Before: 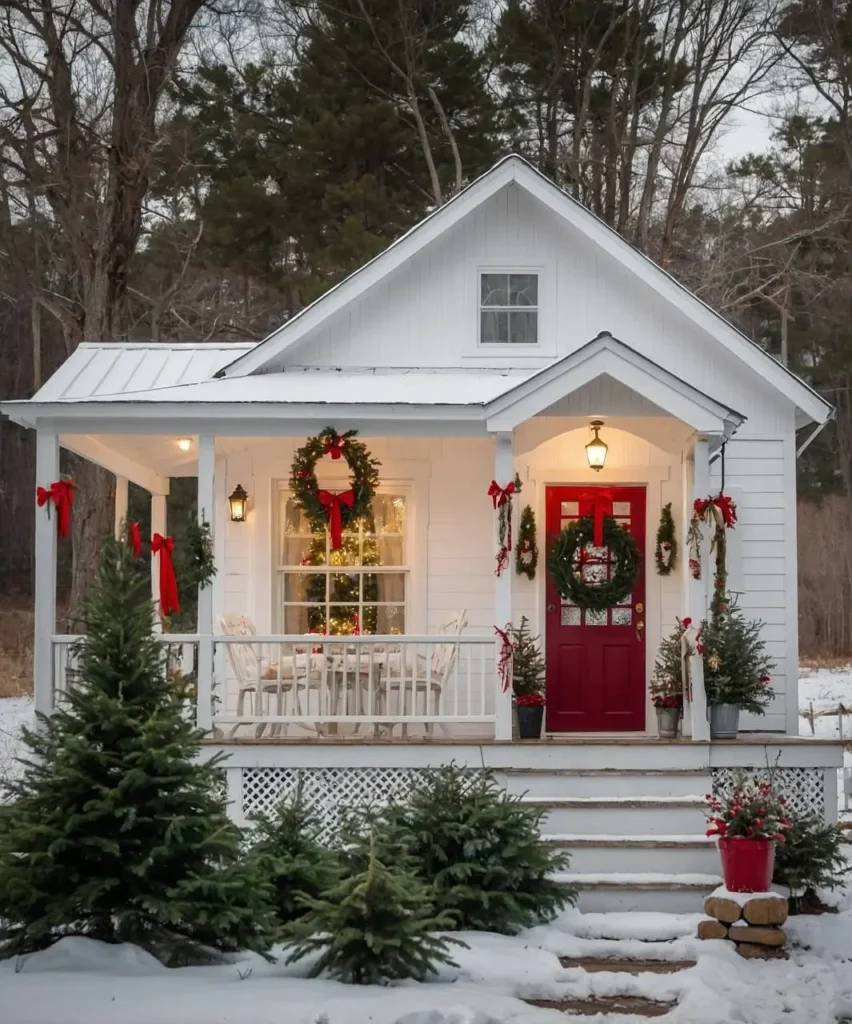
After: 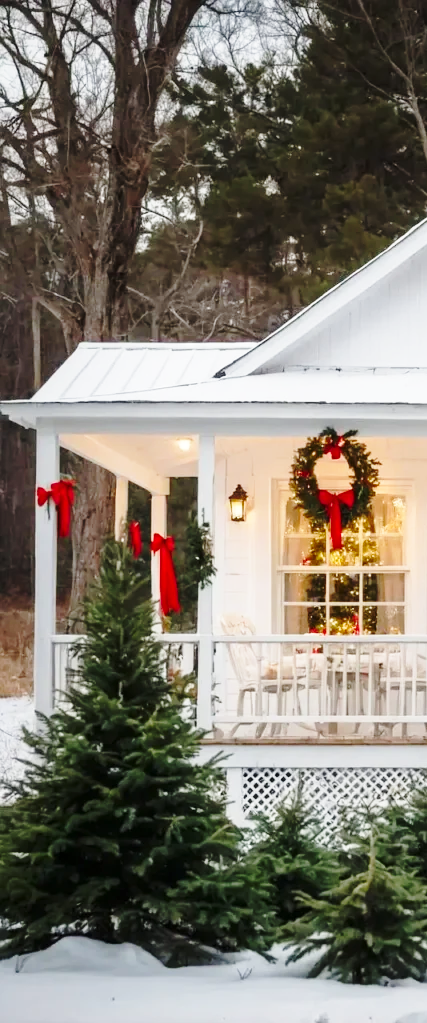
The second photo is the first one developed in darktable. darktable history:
base curve: curves: ch0 [(0, 0) (0.032, 0.037) (0.105, 0.228) (0.435, 0.76) (0.856, 0.983) (1, 1)], exposure shift 0.01, preserve colors none
crop and rotate: left 0.012%, top 0%, right 49.792%
